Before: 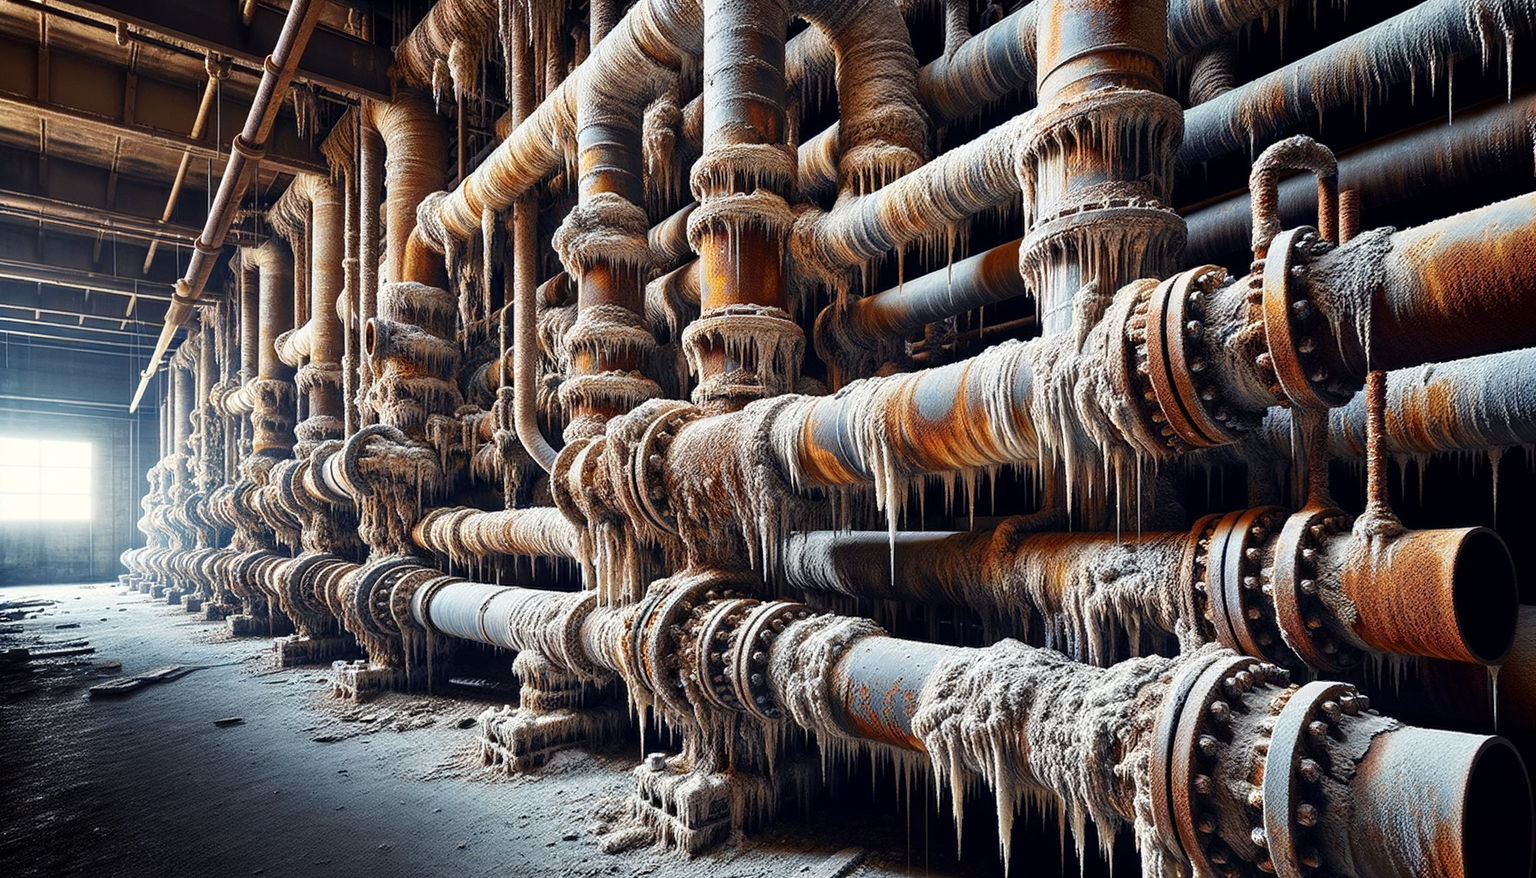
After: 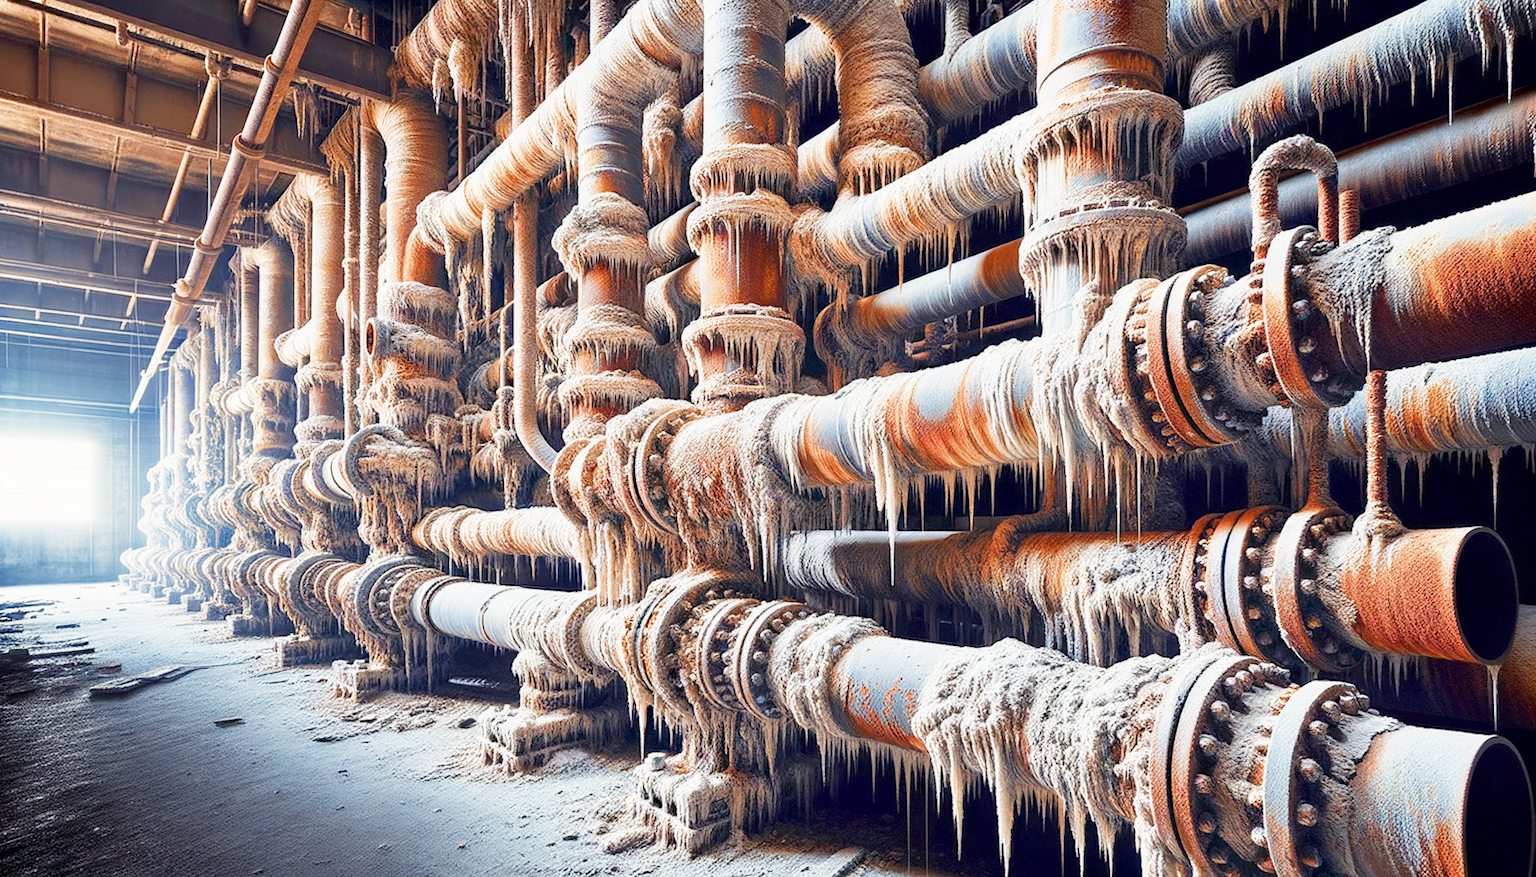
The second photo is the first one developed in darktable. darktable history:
filmic rgb: middle gray luminance 4.29%, black relative exposure -13 EV, white relative exposure 5 EV, threshold 6 EV, target black luminance 0%, hardness 5.19, latitude 59.69%, contrast 0.767, highlights saturation mix 5%, shadows ↔ highlights balance 25.95%, add noise in highlights 0, color science v3 (2019), use custom middle-gray values true, iterations of high-quality reconstruction 0, contrast in highlights soft, enable highlight reconstruction true
tone equalizer: on, module defaults
